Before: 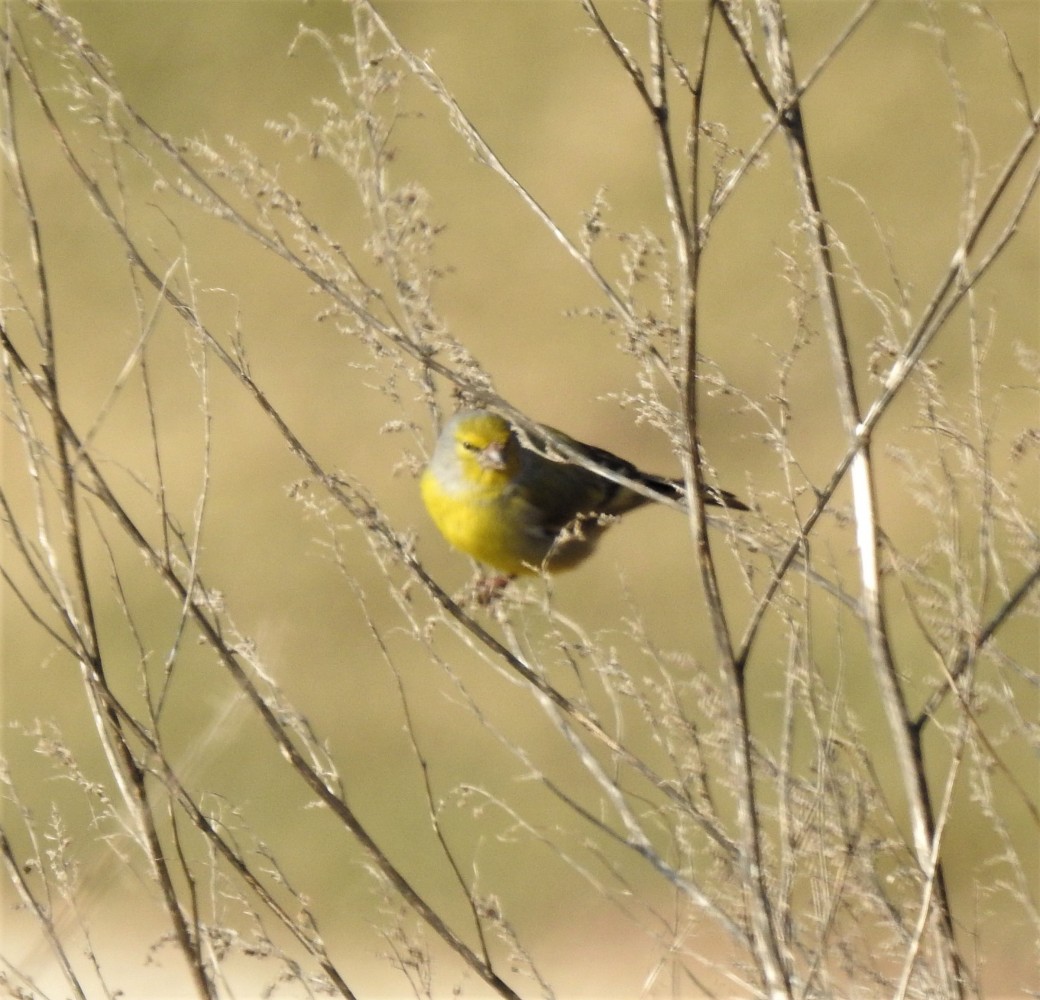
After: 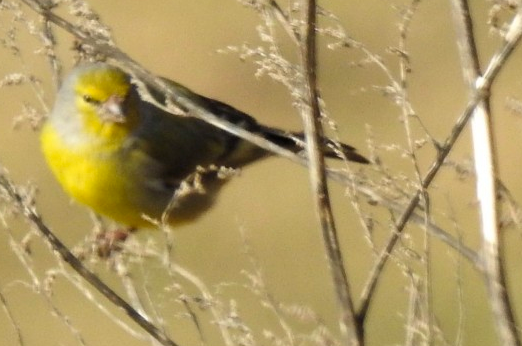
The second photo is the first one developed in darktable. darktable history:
crop: left 36.607%, top 34.735%, right 13.146%, bottom 30.611%
contrast brightness saturation: contrast 0.04, saturation 0.16
